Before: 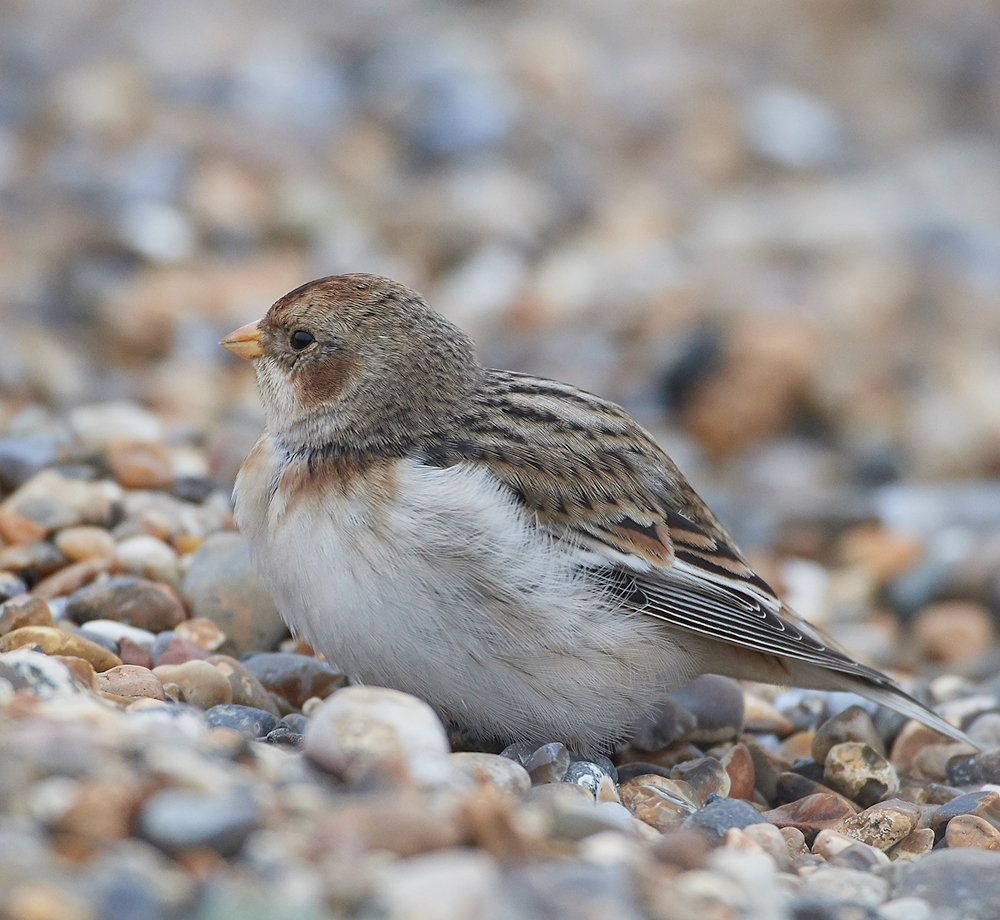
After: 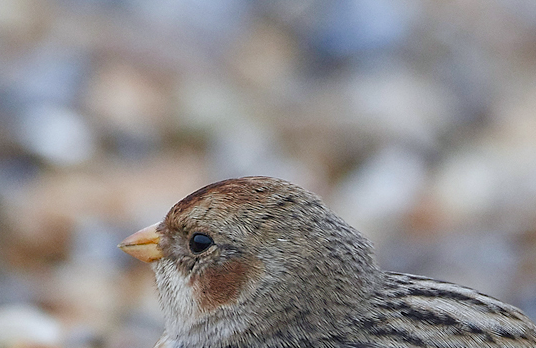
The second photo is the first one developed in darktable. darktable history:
color balance rgb: perceptual saturation grading › global saturation 20%, perceptual saturation grading › highlights -50%, perceptual saturation grading › shadows 30%
haze removal: compatibility mode true, adaptive false
white balance: red 0.976, blue 1.04
crop: left 10.121%, top 10.631%, right 36.218%, bottom 51.526%
